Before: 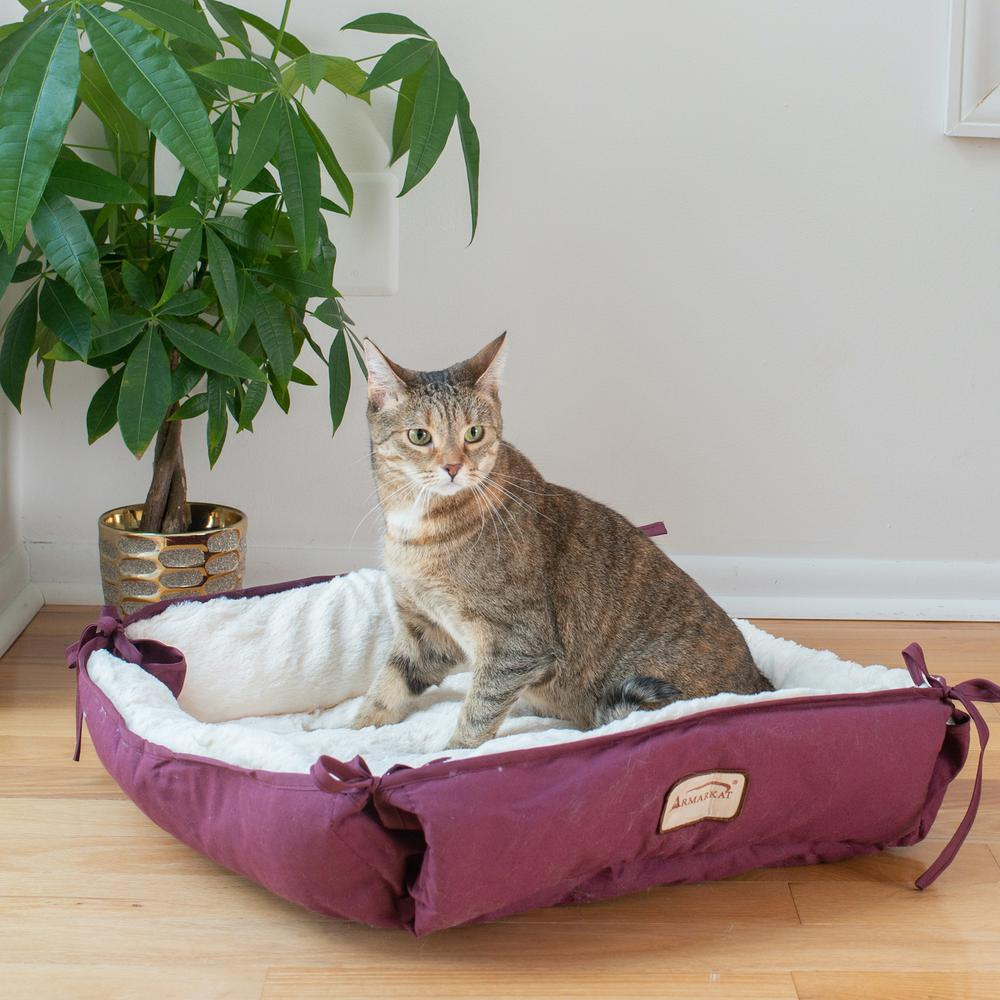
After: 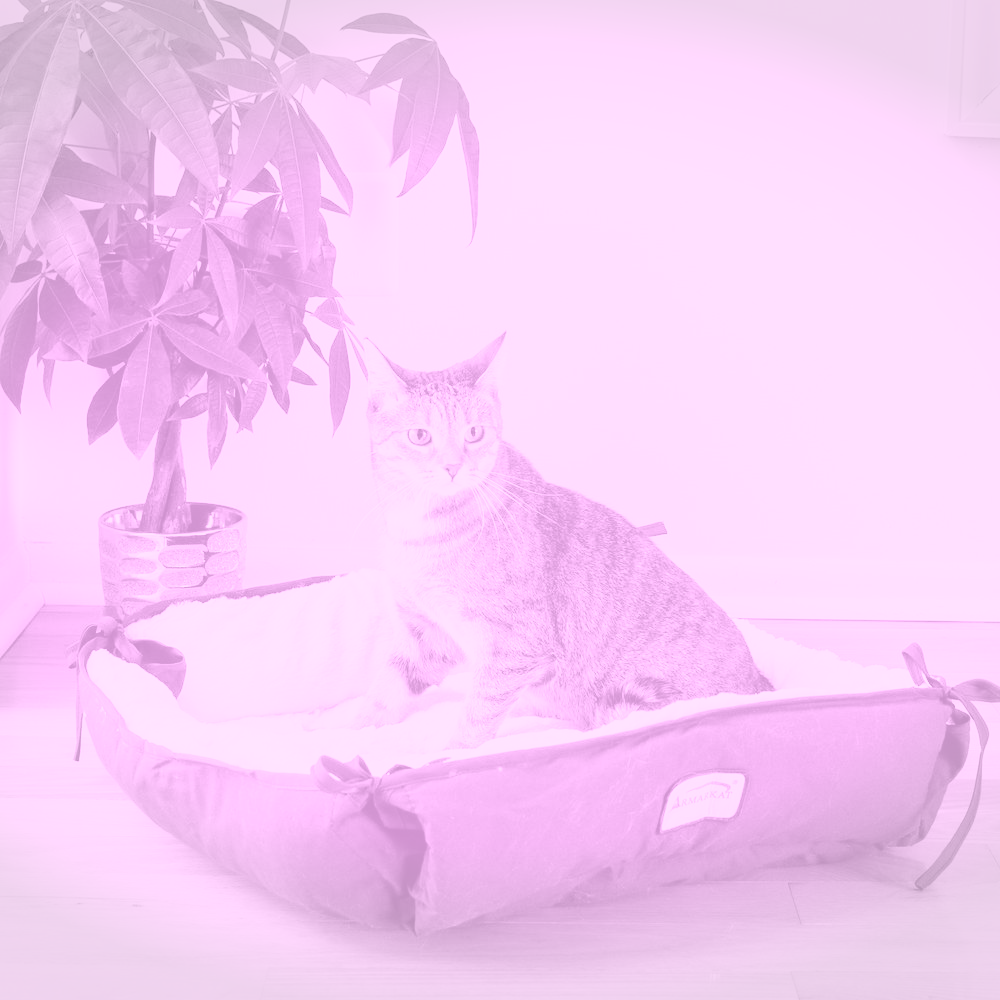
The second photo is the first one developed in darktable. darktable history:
vignetting: fall-off start 100%, brightness -0.282, width/height ratio 1.31
color balance rgb: perceptual saturation grading › global saturation -1%
base curve: curves: ch0 [(0, 0) (0.036, 0.037) (0.121, 0.228) (0.46, 0.76) (0.859, 0.983) (1, 1)], preserve colors none
color balance: mode lift, gamma, gain (sRGB), lift [1, 1.049, 1, 1]
colorize: hue 331.2°, saturation 69%, source mix 30.28%, lightness 69.02%, version 1
